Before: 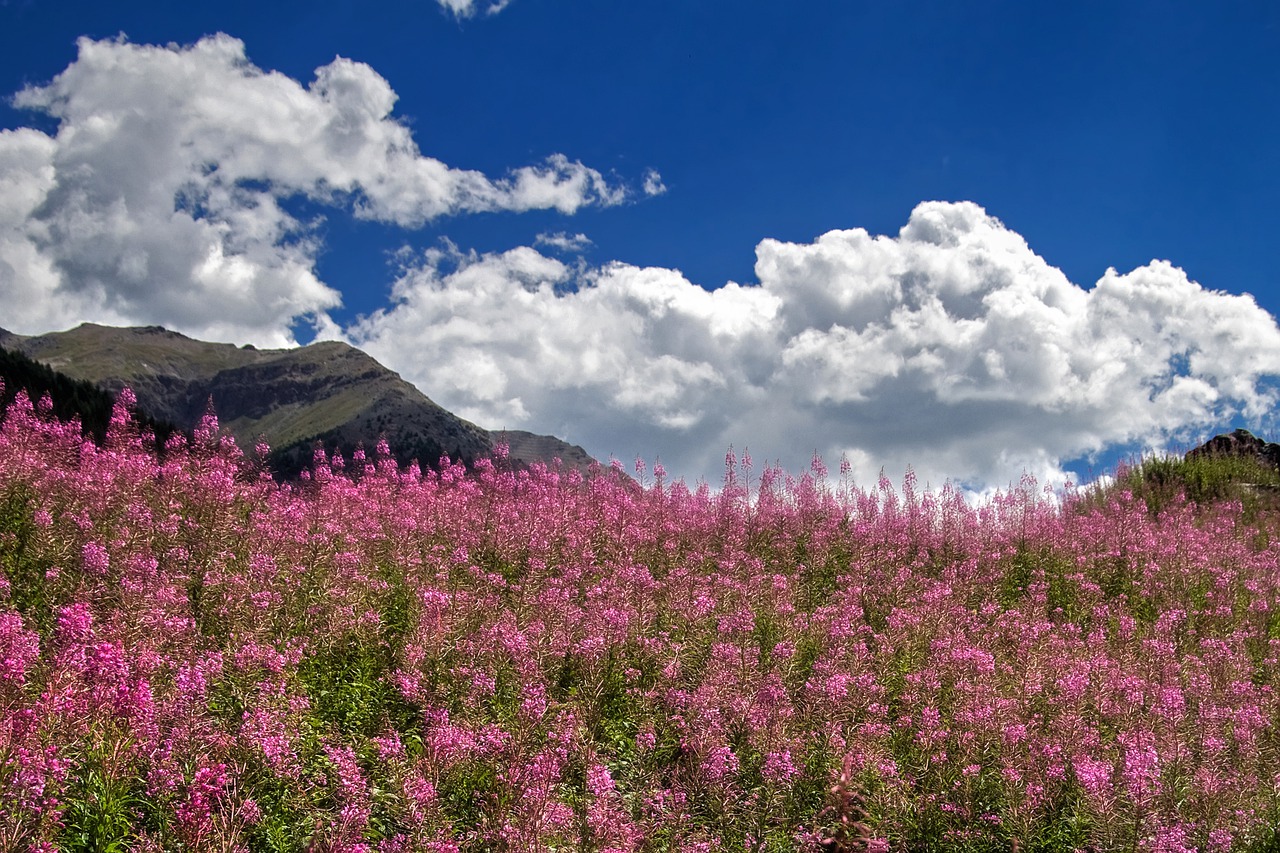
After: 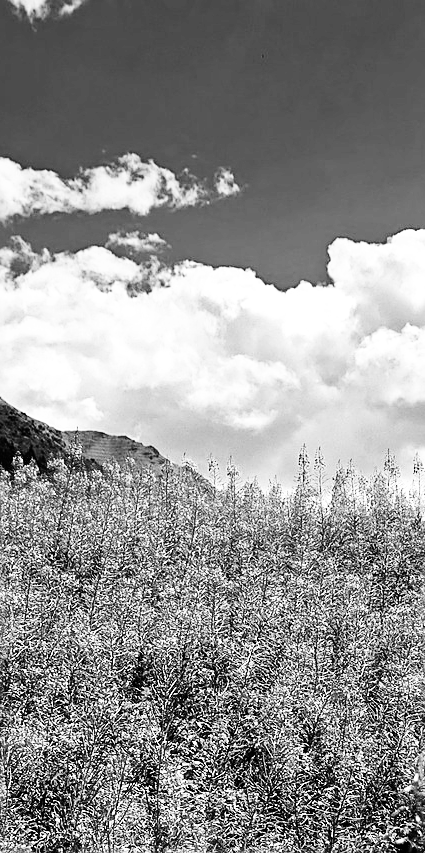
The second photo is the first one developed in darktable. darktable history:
sharpen: on, module defaults
contrast brightness saturation: contrast 0.03, brightness -0.04
haze removal: compatibility mode true, adaptive false
base curve: curves: ch0 [(0, 0) (0, 0) (0.002, 0.001) (0.008, 0.003) (0.019, 0.011) (0.037, 0.037) (0.064, 0.11) (0.102, 0.232) (0.152, 0.379) (0.216, 0.524) (0.296, 0.665) (0.394, 0.789) (0.512, 0.881) (0.651, 0.945) (0.813, 0.986) (1, 1)], preserve colors none
crop: left 33.36%, right 33.36%
exposure: black level correction 0.001, exposure 0.3 EV, compensate highlight preservation false
monochrome: a 2.21, b -1.33, size 2.2
